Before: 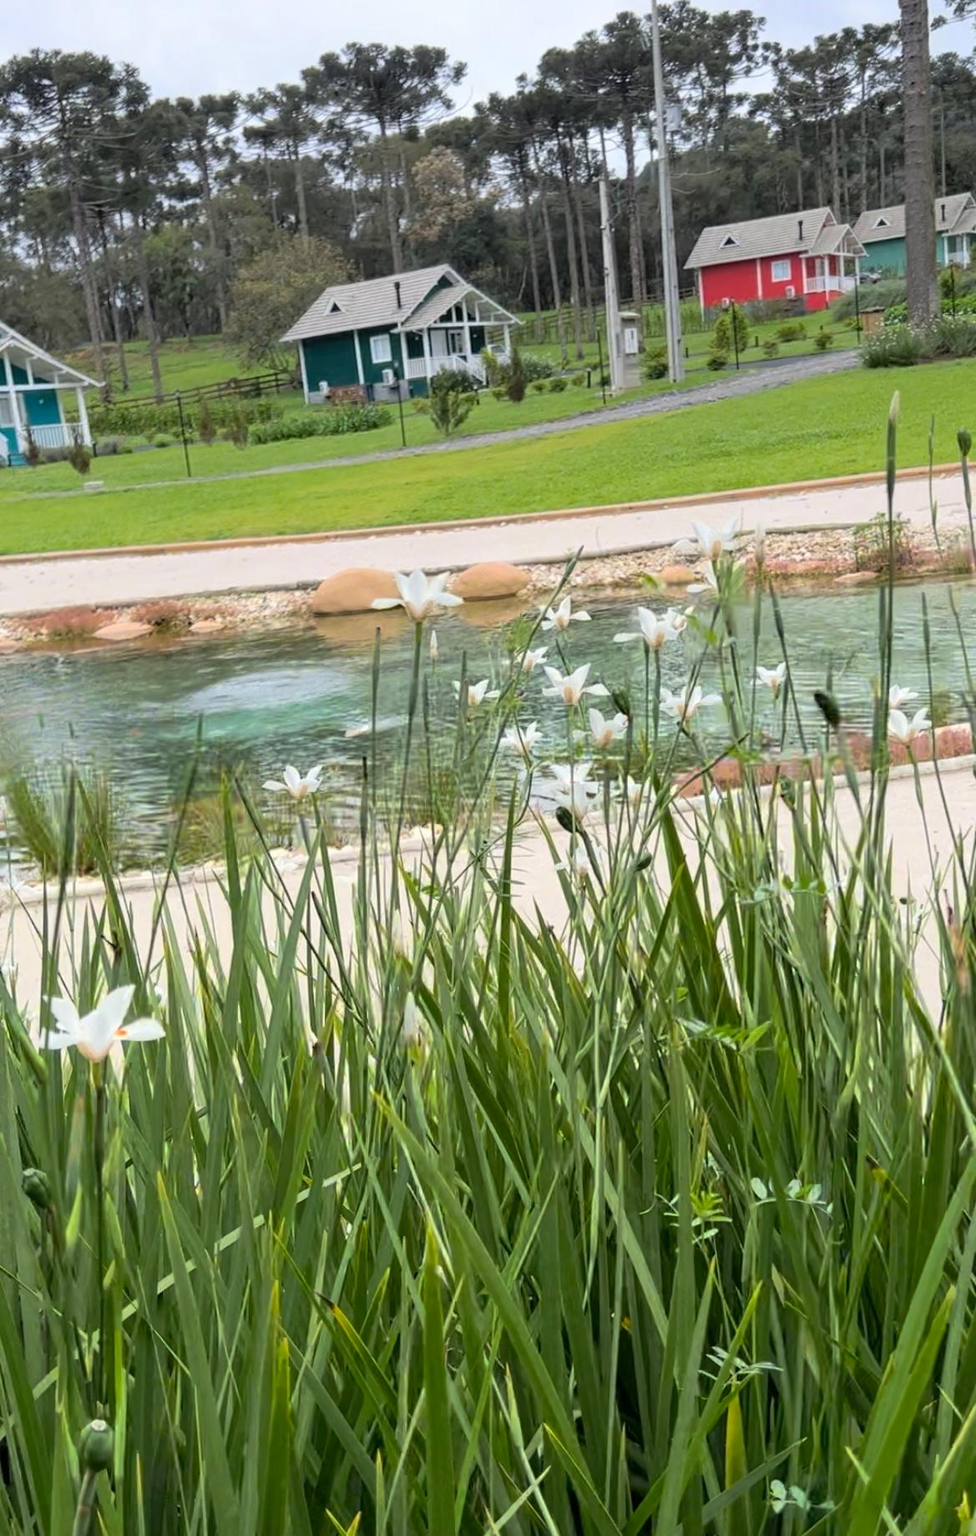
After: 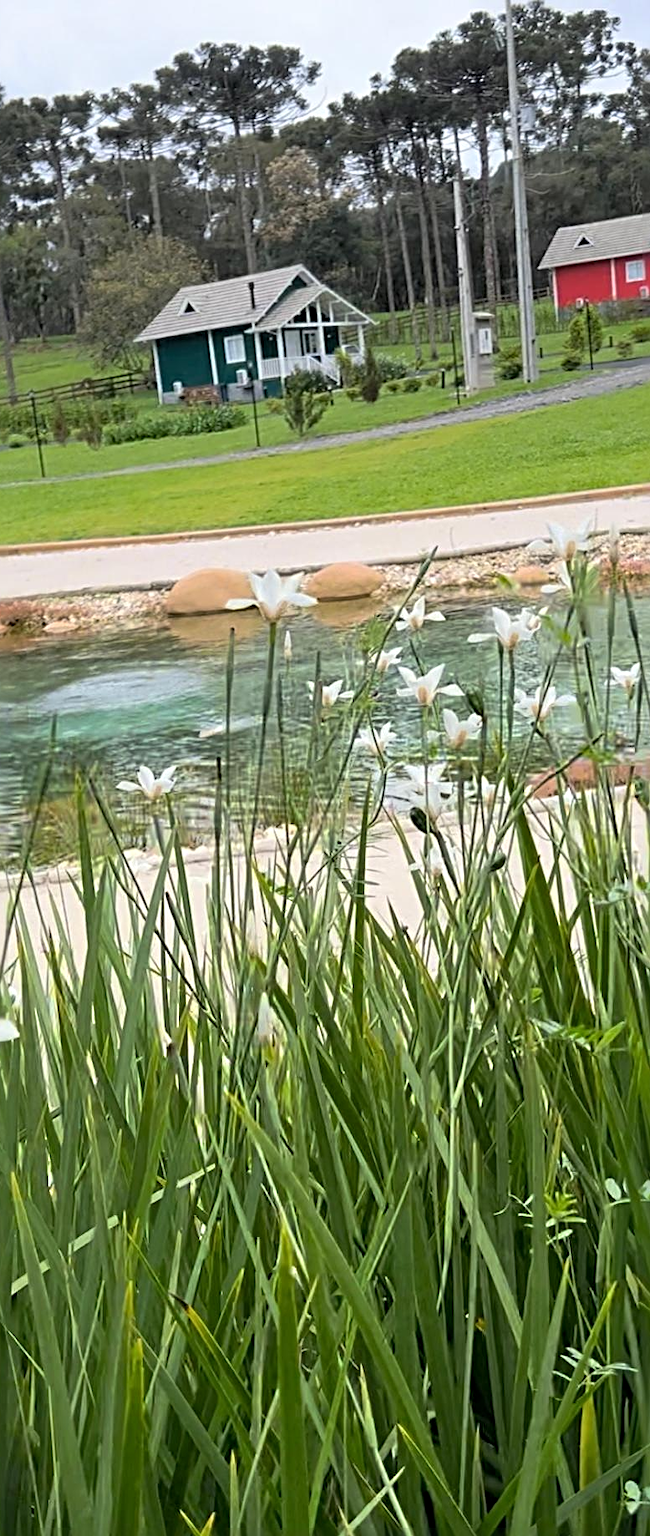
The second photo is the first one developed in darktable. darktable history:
crop and rotate: left 15.055%, right 18.278%
sharpen: radius 4
